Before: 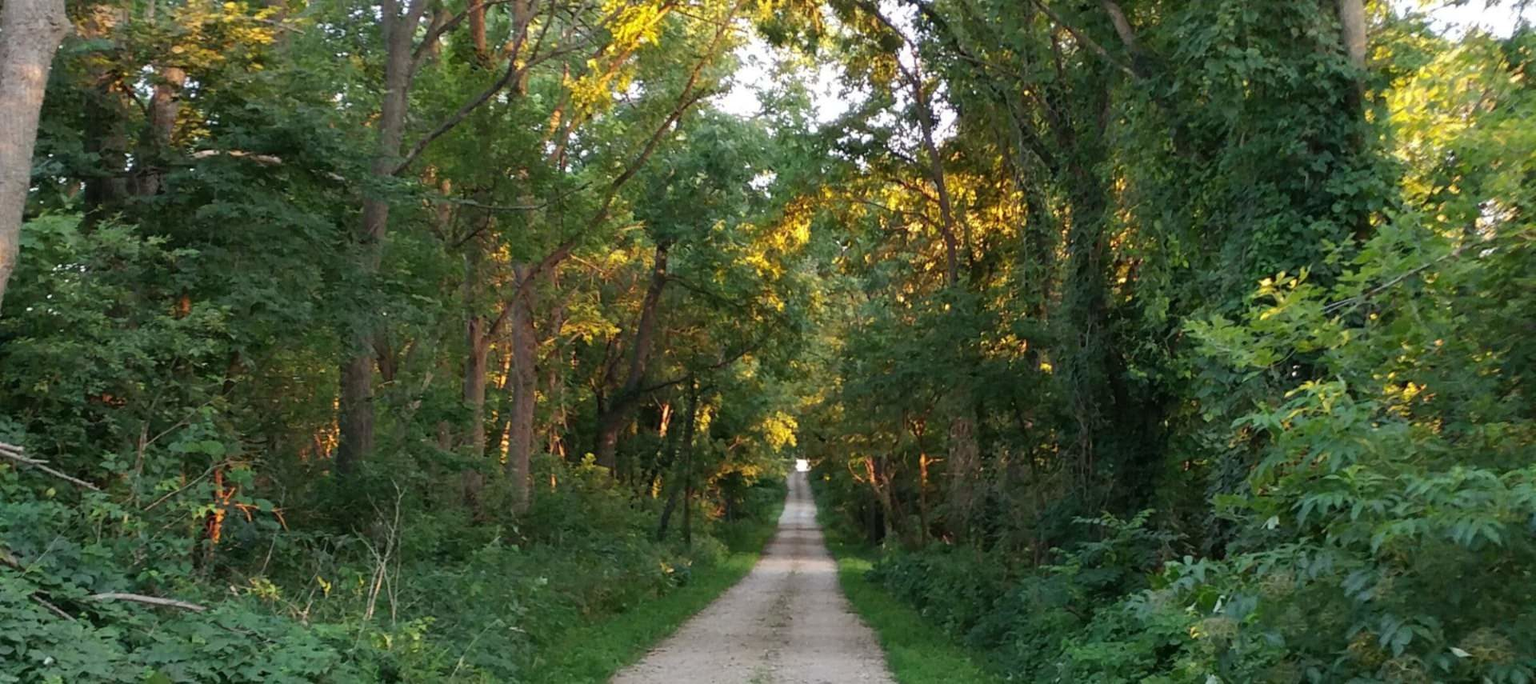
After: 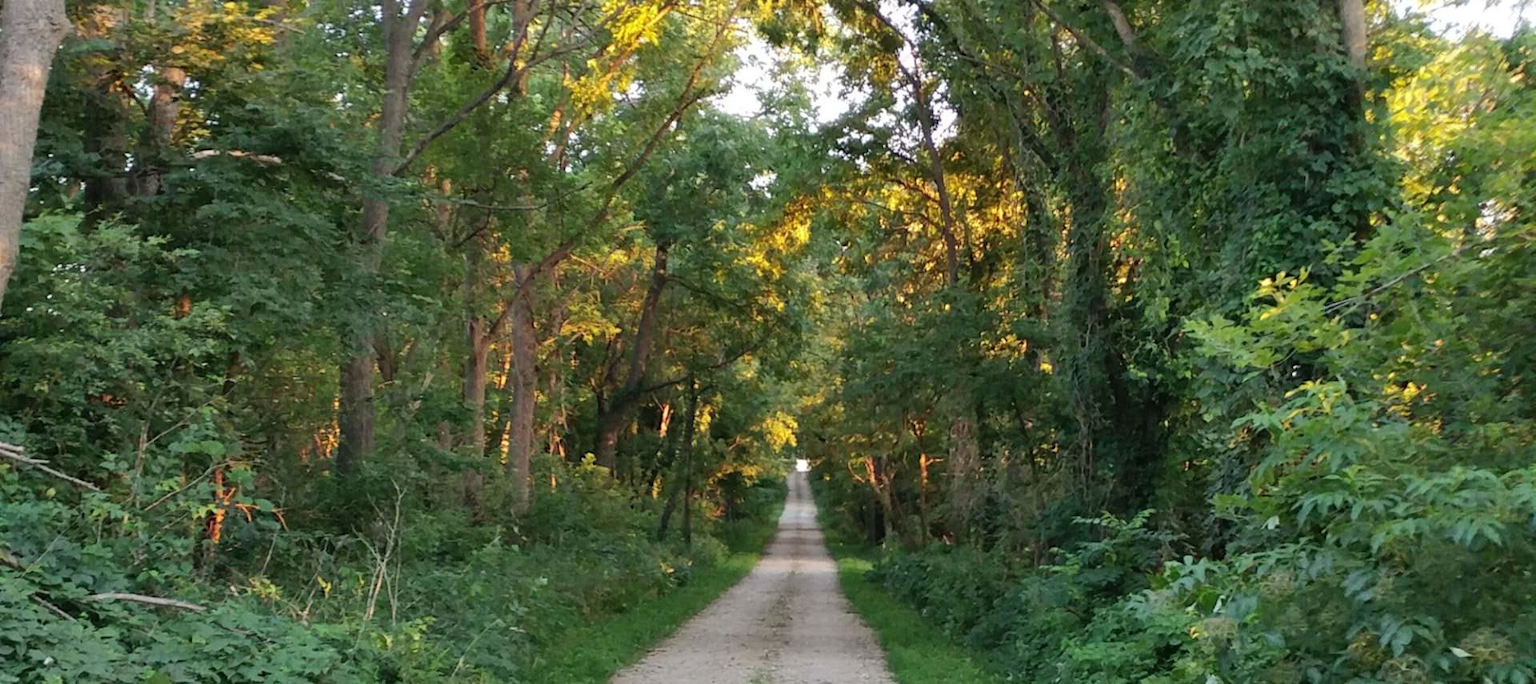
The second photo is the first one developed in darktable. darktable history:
shadows and highlights: highlights 72.4, highlights color adjustment 32.6%, soften with gaussian
